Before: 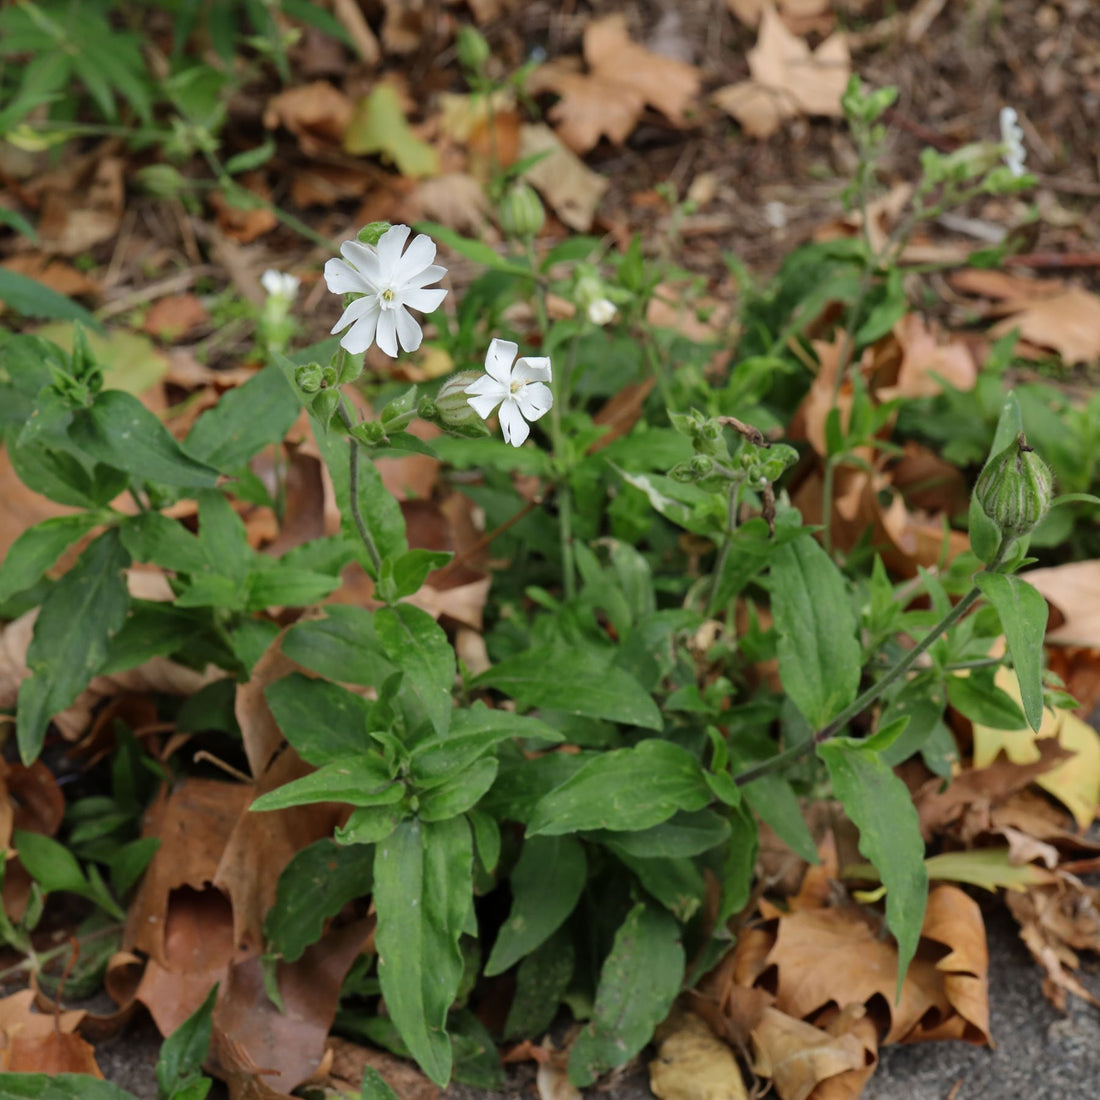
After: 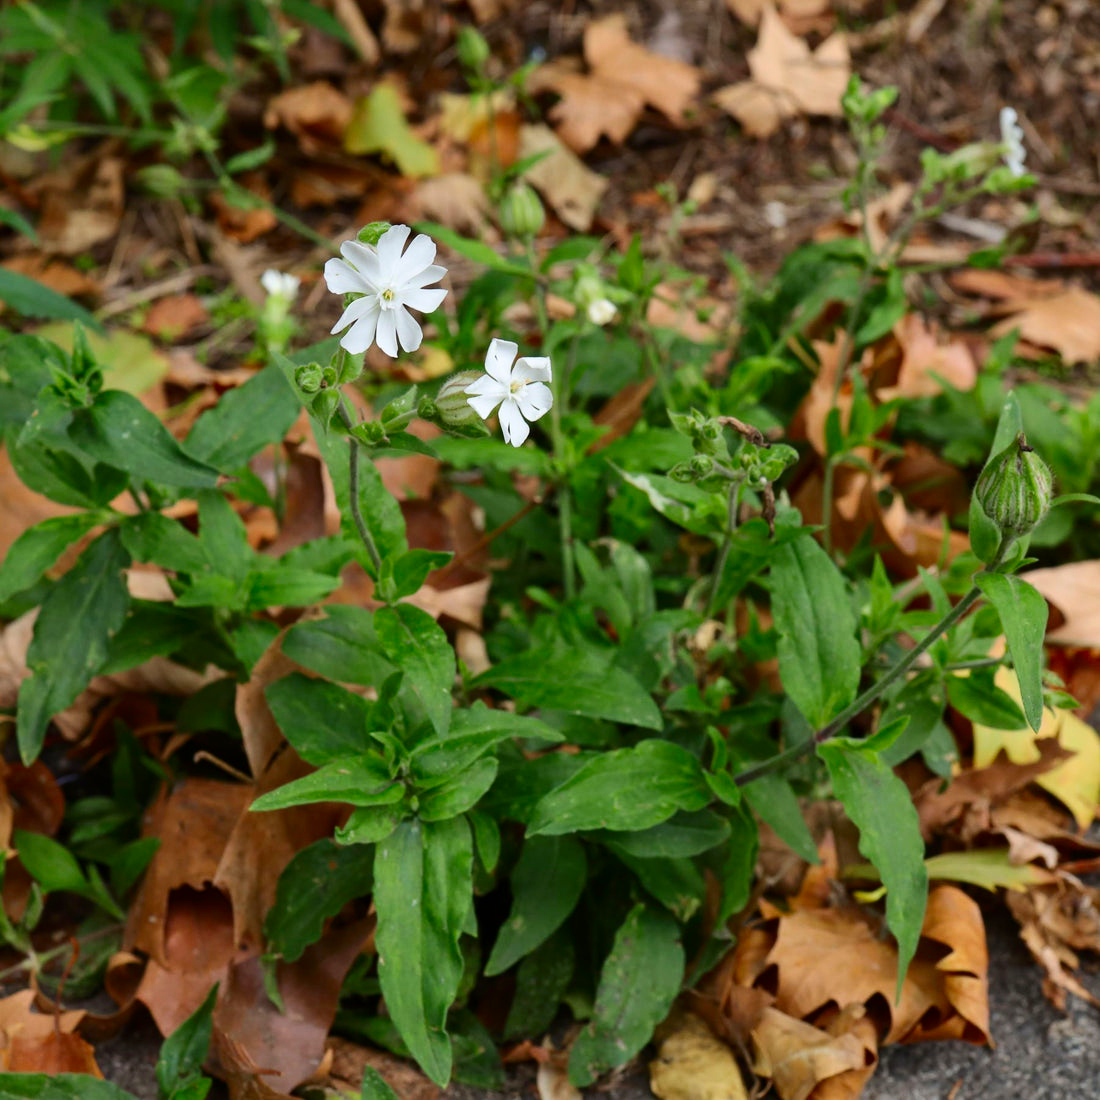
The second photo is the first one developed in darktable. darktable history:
tone equalizer: edges refinement/feathering 500, mask exposure compensation -1.57 EV, preserve details no
contrast brightness saturation: contrast 0.164, saturation 0.318
